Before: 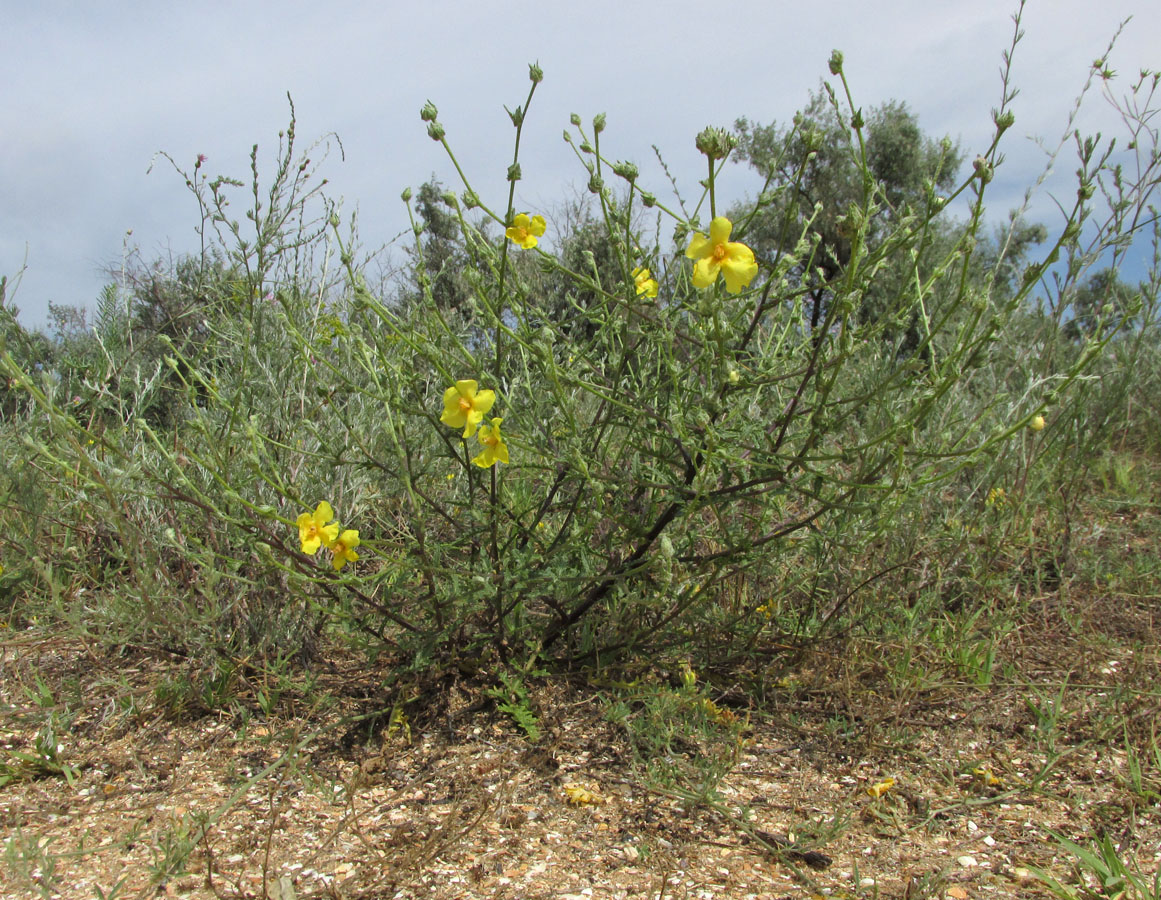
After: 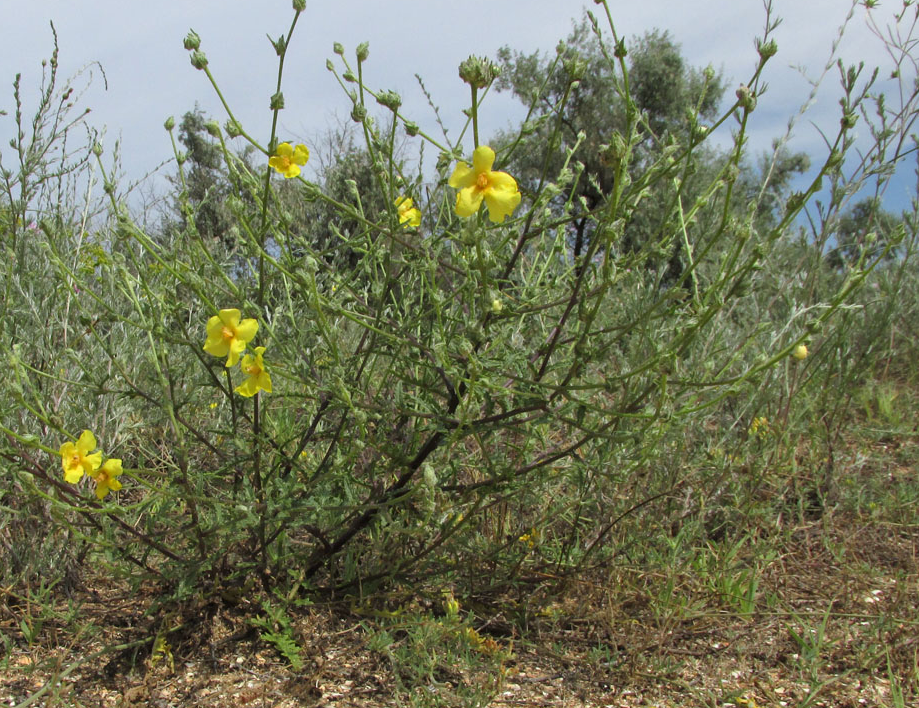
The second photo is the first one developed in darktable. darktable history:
crop and rotate: left 20.466%, top 7.992%, right 0.341%, bottom 13.316%
